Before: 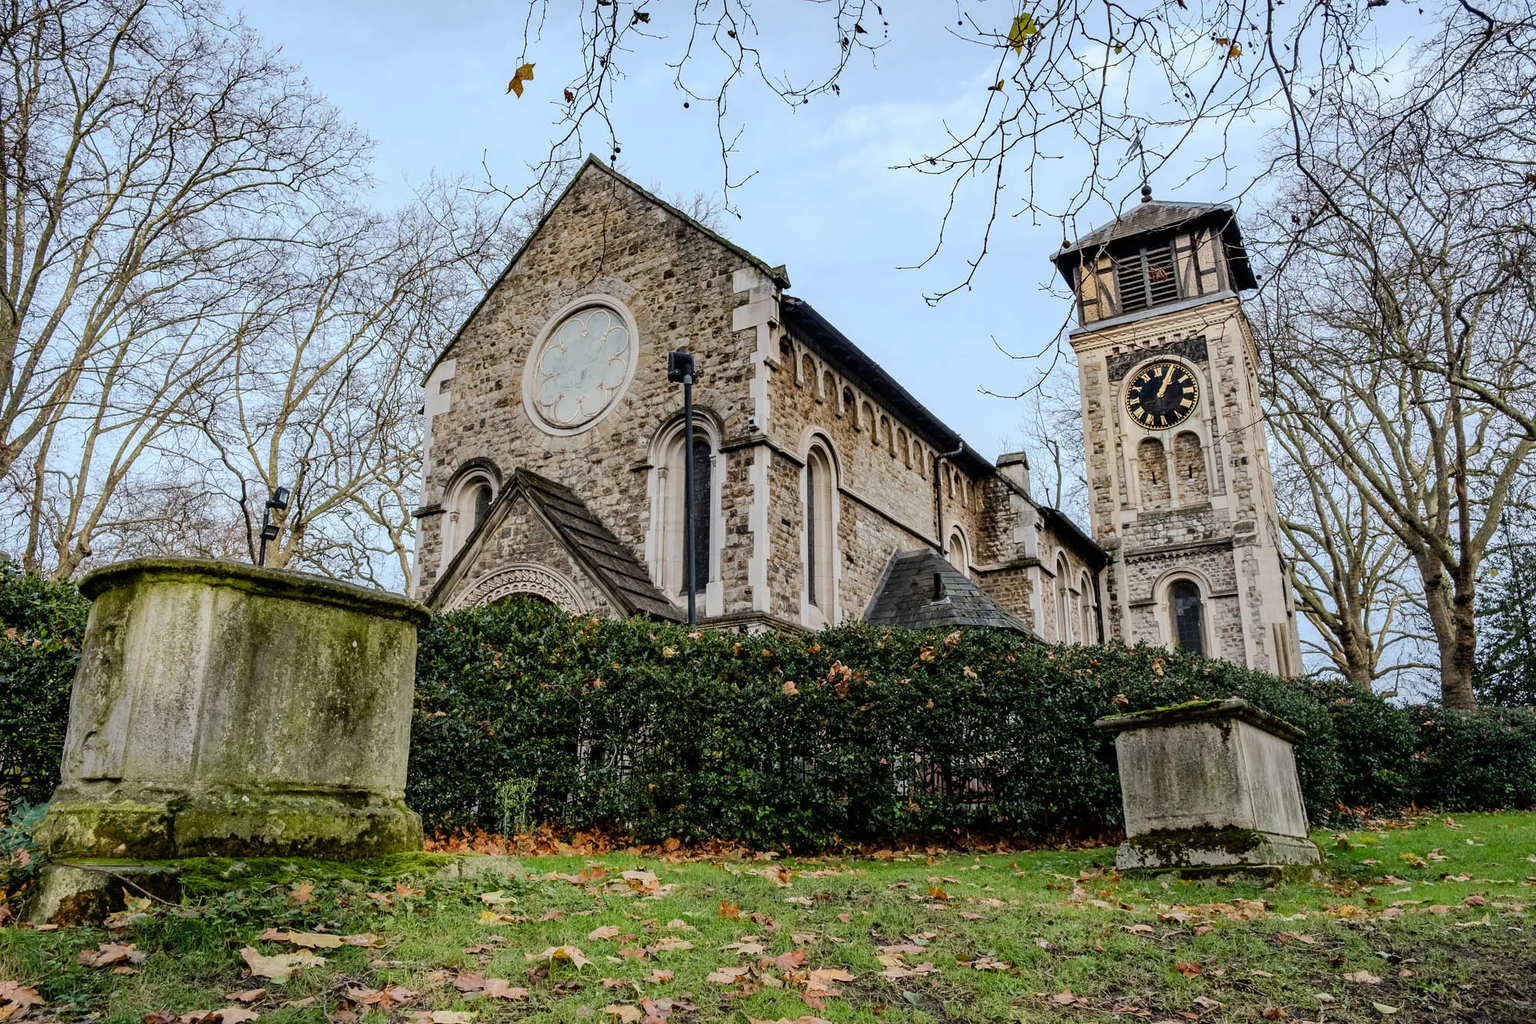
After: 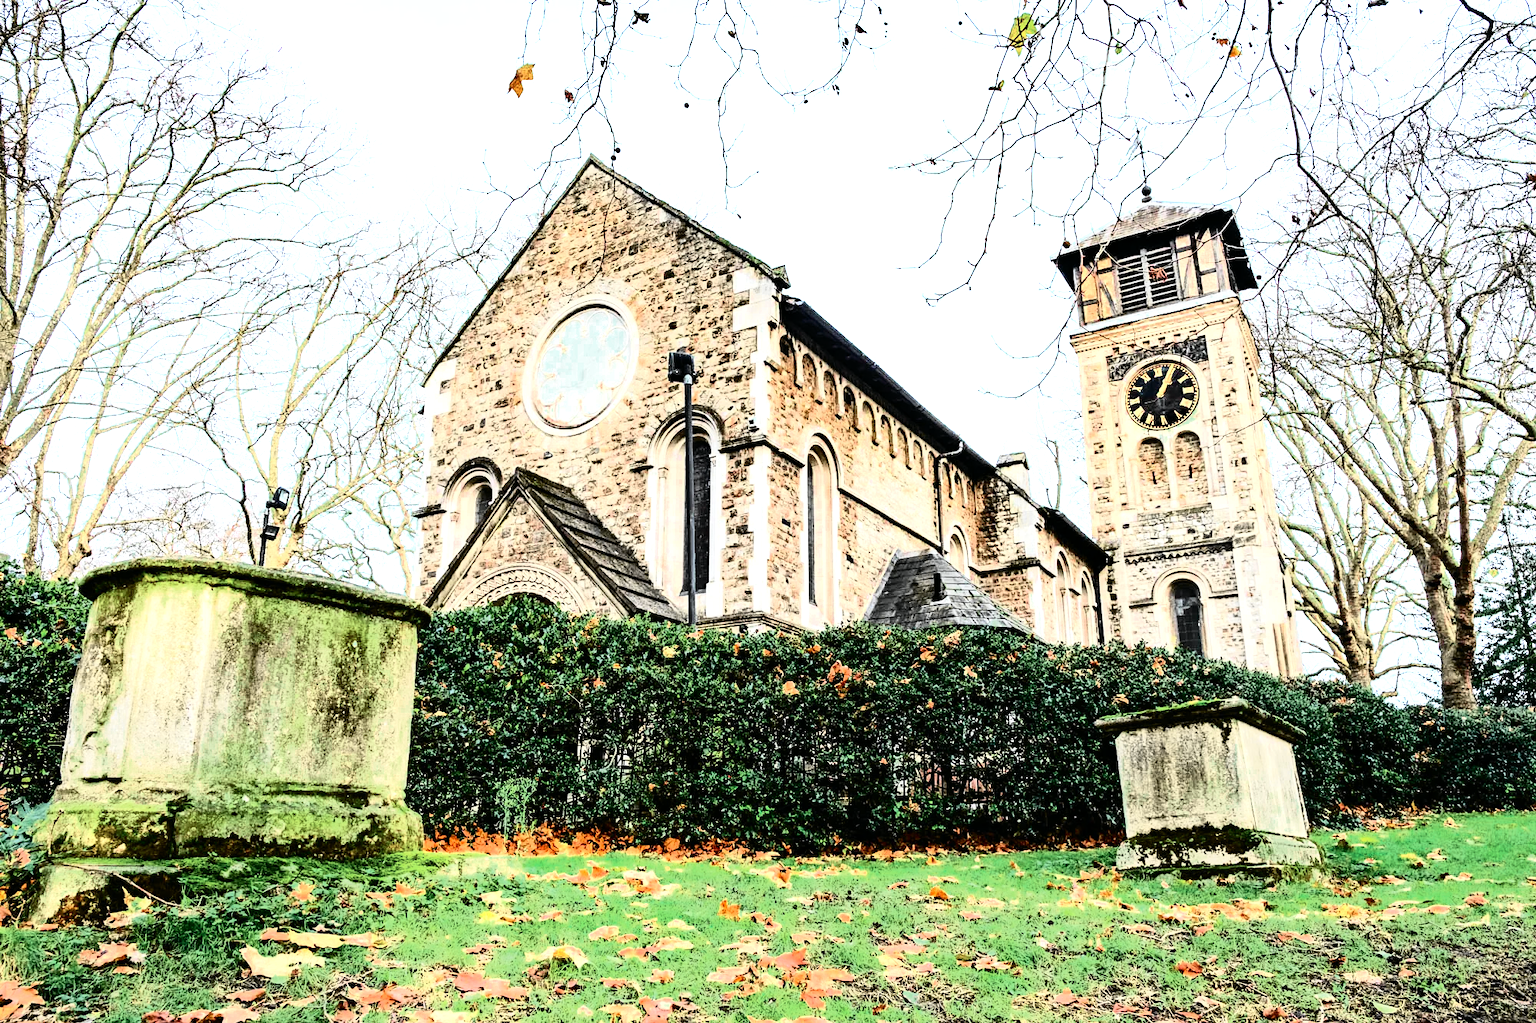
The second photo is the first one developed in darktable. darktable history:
exposure: exposure 1 EV, compensate highlight preservation false
tone equalizer: -8 EV -0.775 EV, -7 EV -0.725 EV, -6 EV -0.616 EV, -5 EV -0.413 EV, -3 EV 0.373 EV, -2 EV 0.6 EV, -1 EV 0.692 EV, +0 EV 0.742 EV, edges refinement/feathering 500, mask exposure compensation -1.57 EV, preserve details no
tone curve: curves: ch0 [(0, 0) (0.131, 0.094) (0.326, 0.386) (0.481, 0.623) (0.593, 0.764) (0.812, 0.933) (1, 0.974)]; ch1 [(0, 0) (0.366, 0.367) (0.475, 0.453) (0.494, 0.493) (0.504, 0.497) (0.553, 0.584) (1, 1)]; ch2 [(0, 0) (0.333, 0.346) (0.375, 0.375) (0.424, 0.43) (0.476, 0.492) (0.502, 0.503) (0.533, 0.556) (0.566, 0.599) (0.614, 0.653) (1, 1)], color space Lab, independent channels, preserve colors none
color zones: curves: ch0 [(0, 0.5) (0.125, 0.4) (0.25, 0.5) (0.375, 0.4) (0.5, 0.4) (0.625, 0.6) (0.75, 0.6) (0.875, 0.5)]; ch1 [(0, 0.4) (0.125, 0.5) (0.25, 0.4) (0.375, 0.4) (0.5, 0.4) (0.625, 0.4) (0.75, 0.5) (0.875, 0.4)]; ch2 [(0, 0.6) (0.125, 0.5) (0.25, 0.5) (0.375, 0.6) (0.5, 0.6) (0.625, 0.5) (0.75, 0.5) (0.875, 0.5)]
